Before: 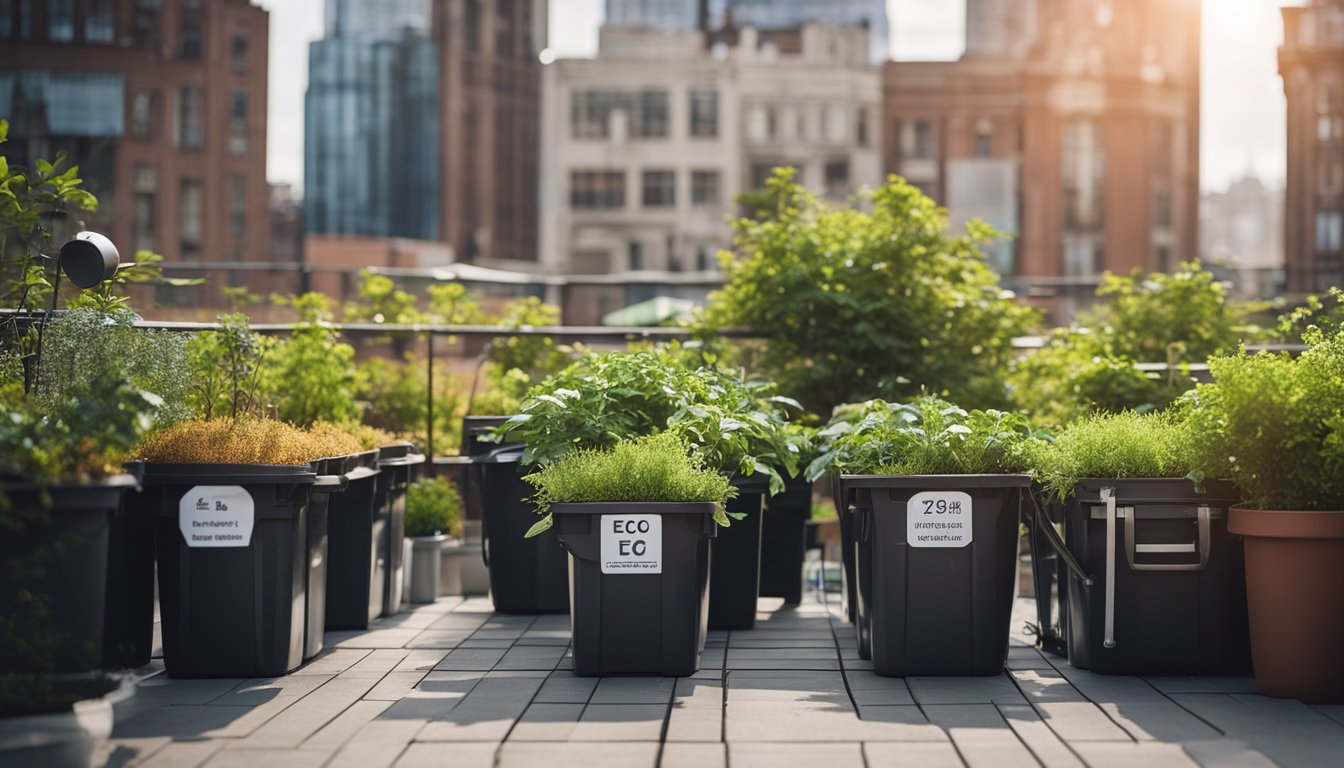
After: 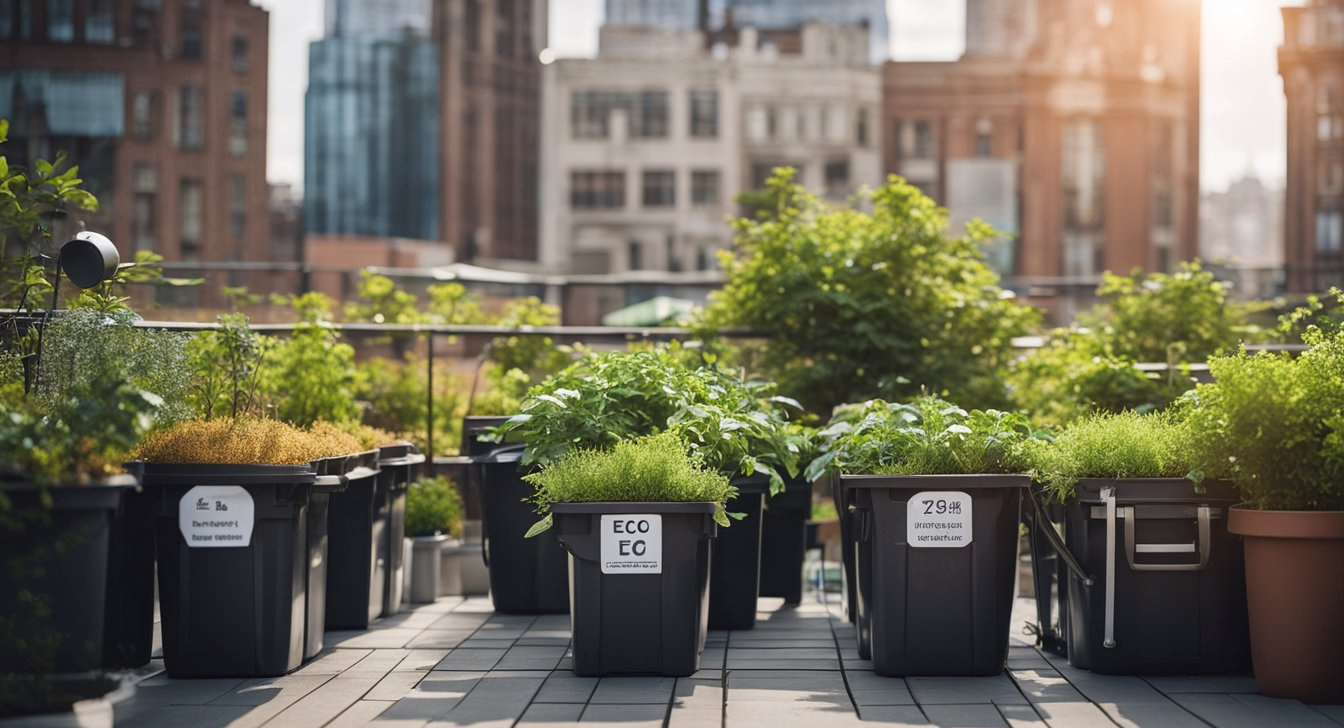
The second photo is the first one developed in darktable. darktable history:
crop and rotate: top 0%, bottom 5.097%
local contrast: mode bilateral grid, contrast 10, coarseness 25, detail 115%, midtone range 0.2
